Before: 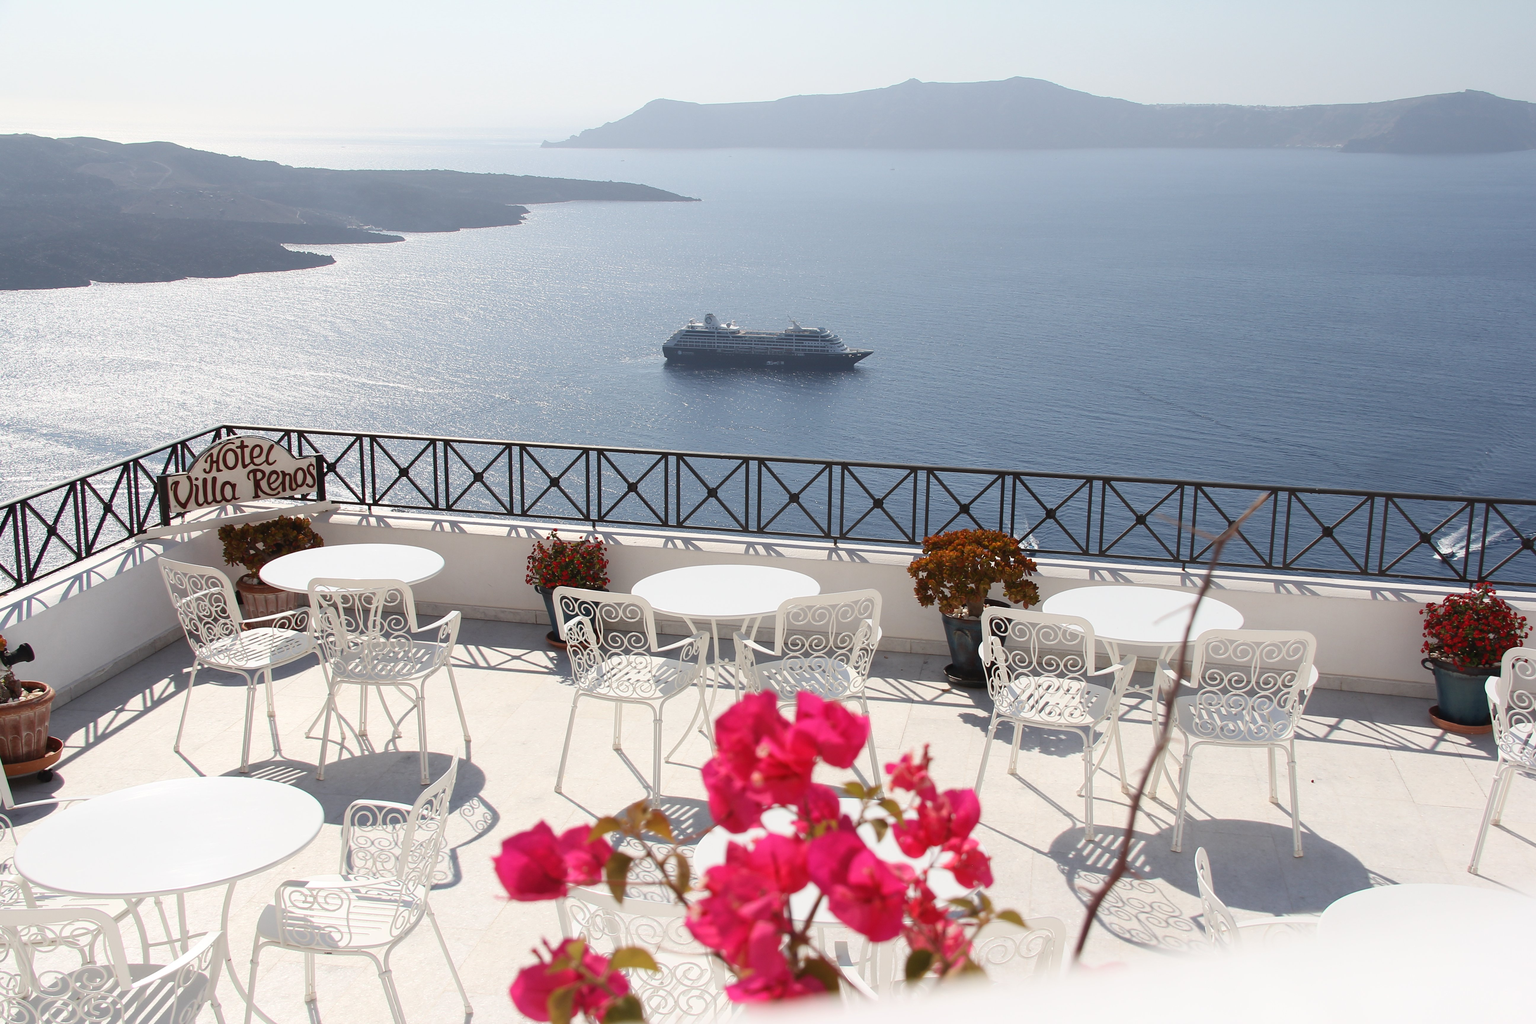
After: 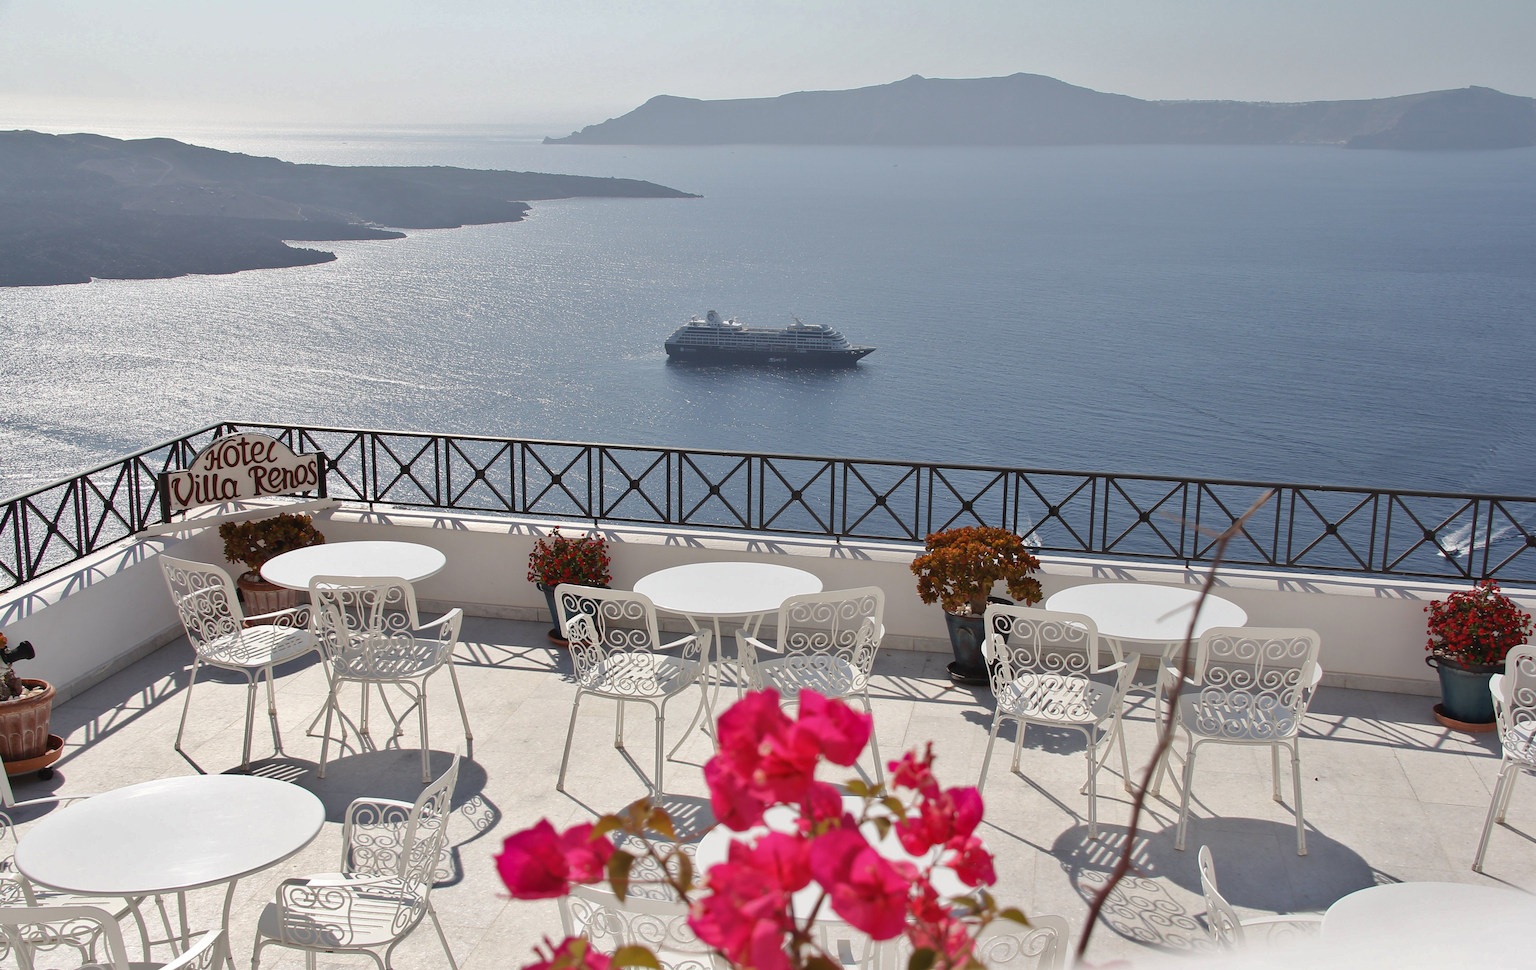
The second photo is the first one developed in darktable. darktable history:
rgb curve: curves: ch0 [(0, 0) (0.175, 0.154) (0.785, 0.663) (1, 1)]
crop: top 0.448%, right 0.264%, bottom 5.045%
shadows and highlights: soften with gaussian
